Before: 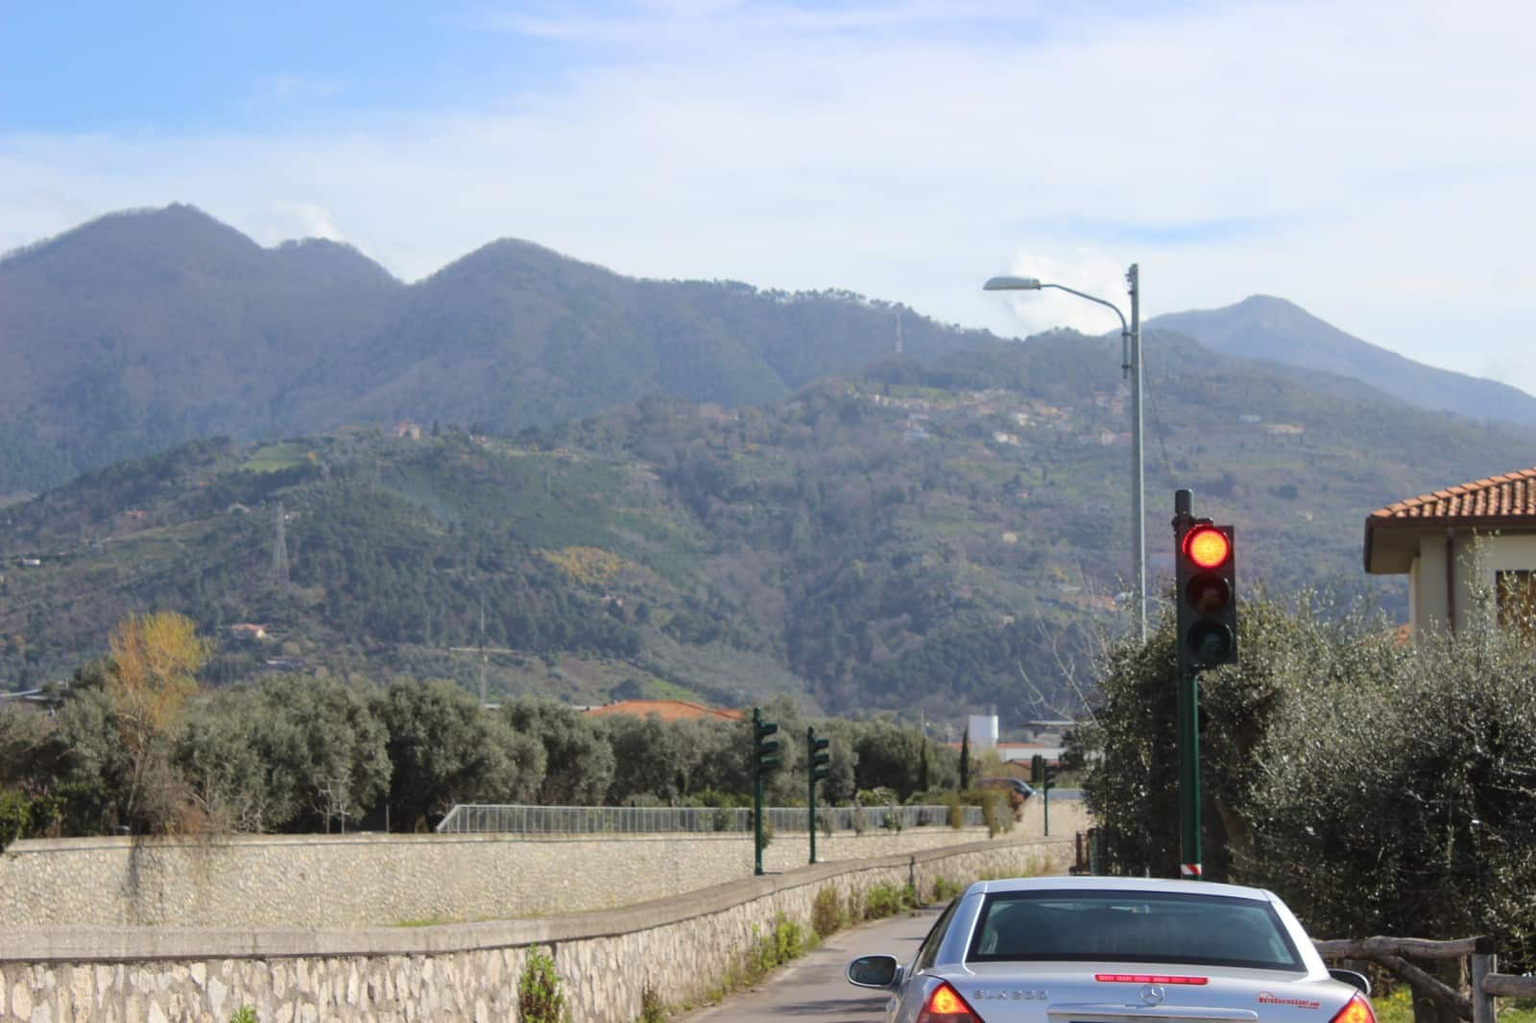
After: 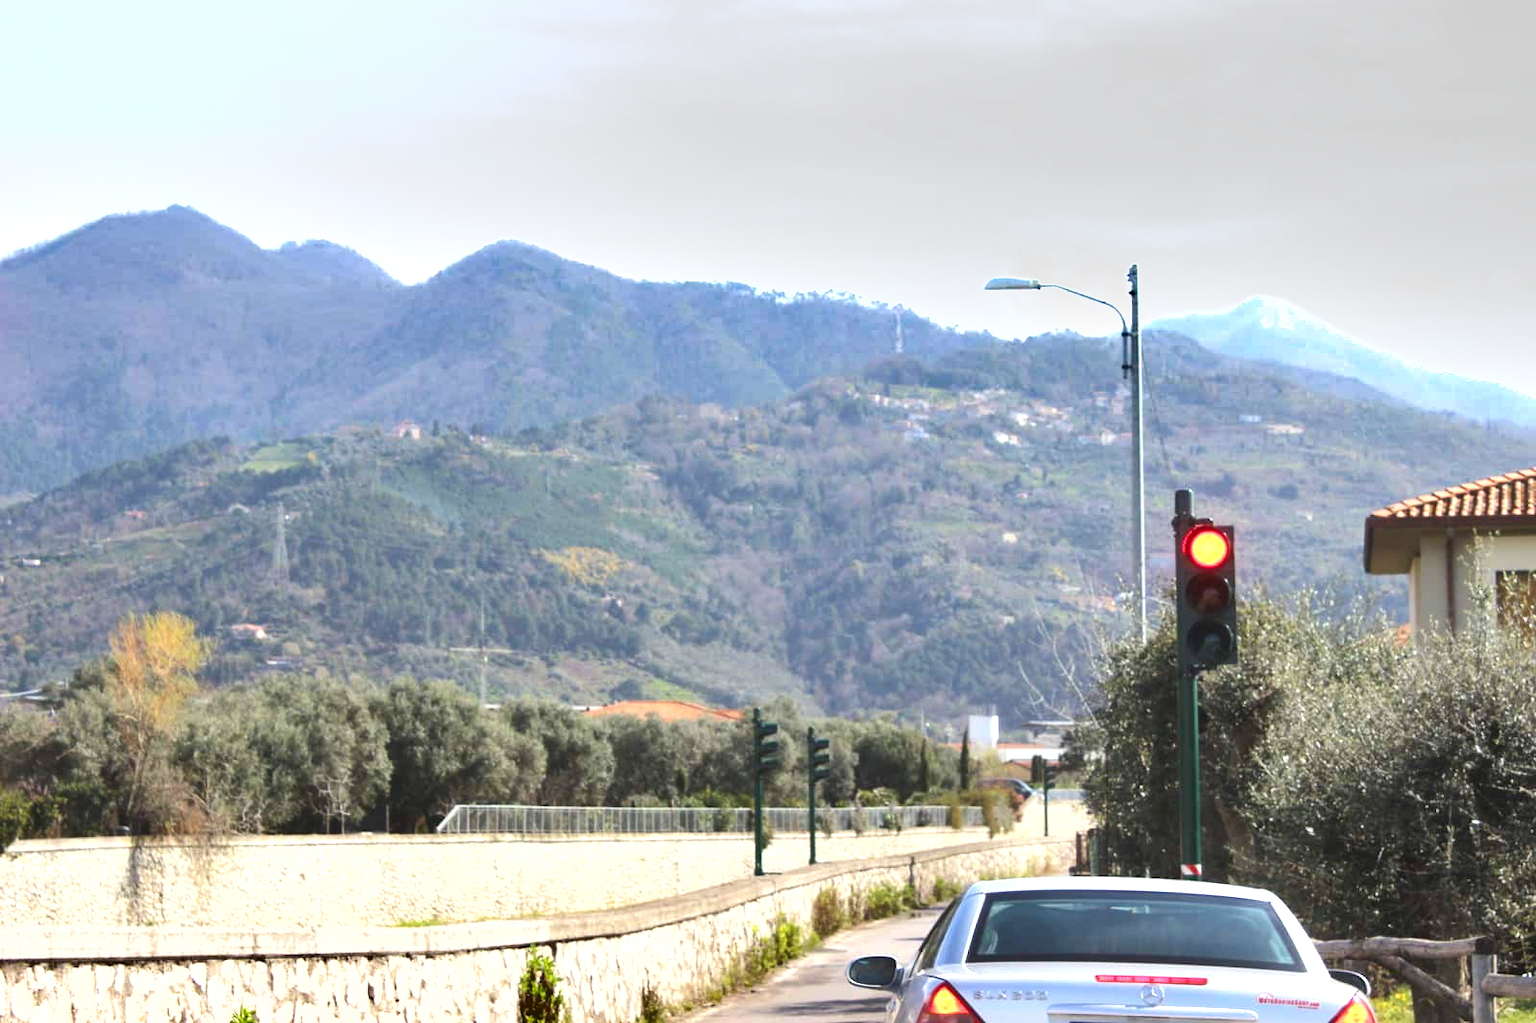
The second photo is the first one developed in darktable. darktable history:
exposure: black level correction 0, exposure 1.2 EV, compensate highlight preservation false
contrast equalizer: y [[0.502, 0.505, 0.512, 0.529, 0.564, 0.588], [0.5 ×6], [0.502, 0.505, 0.512, 0.529, 0.564, 0.588], [0, 0.001, 0.001, 0.004, 0.008, 0.011], [0, 0.001, 0.001, 0.004, 0.008, 0.011]], mix -0.318
shadows and highlights: low approximation 0.01, soften with gaussian
